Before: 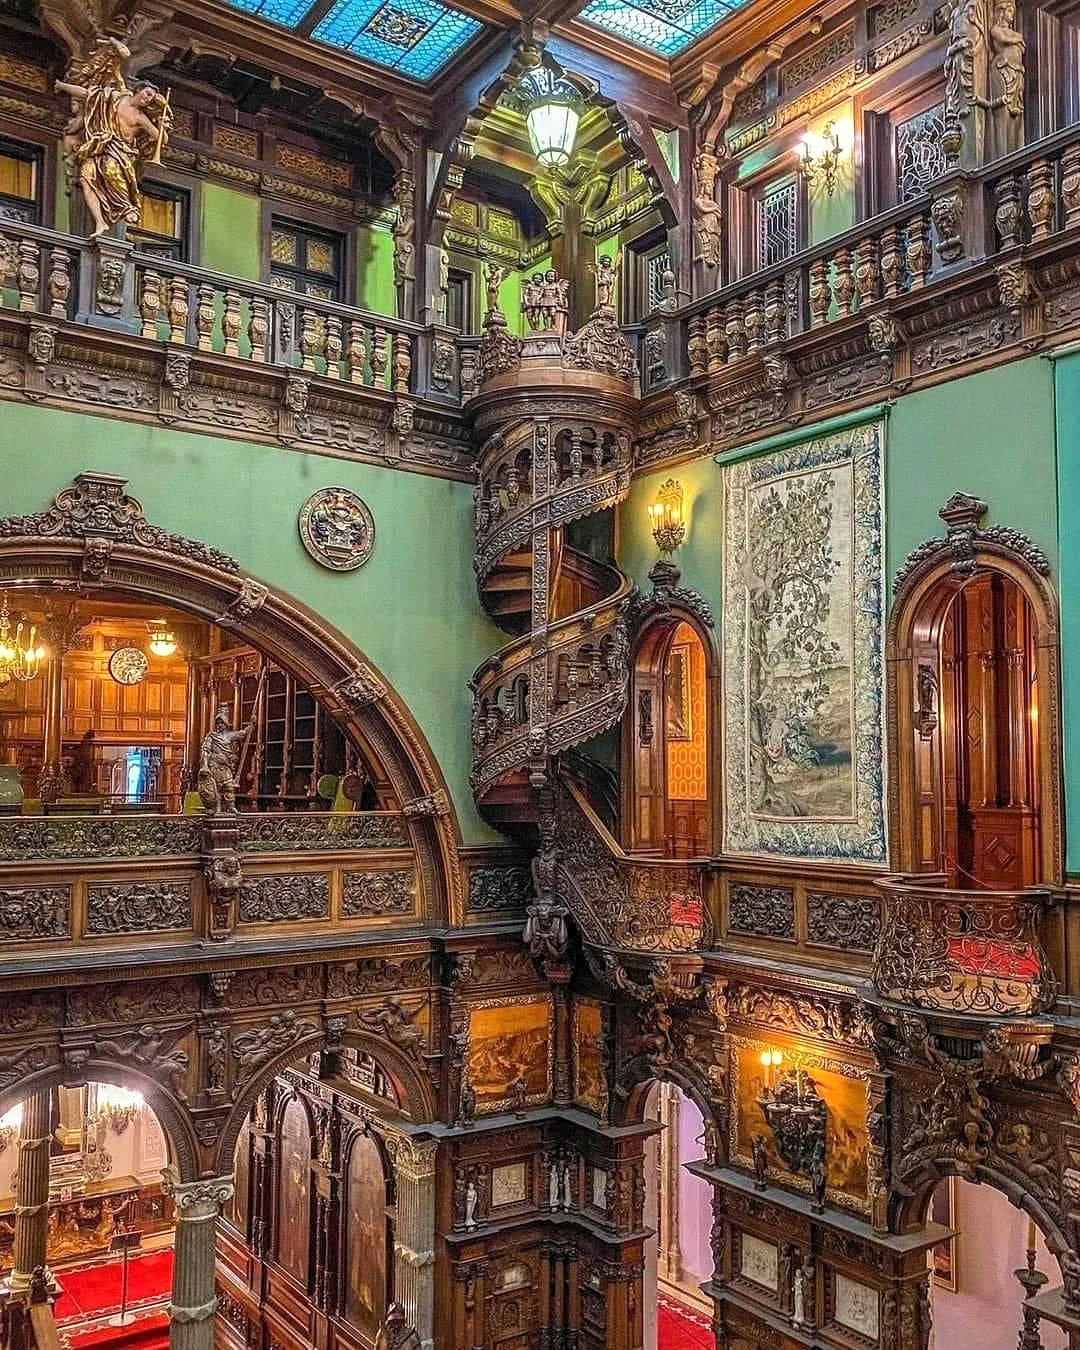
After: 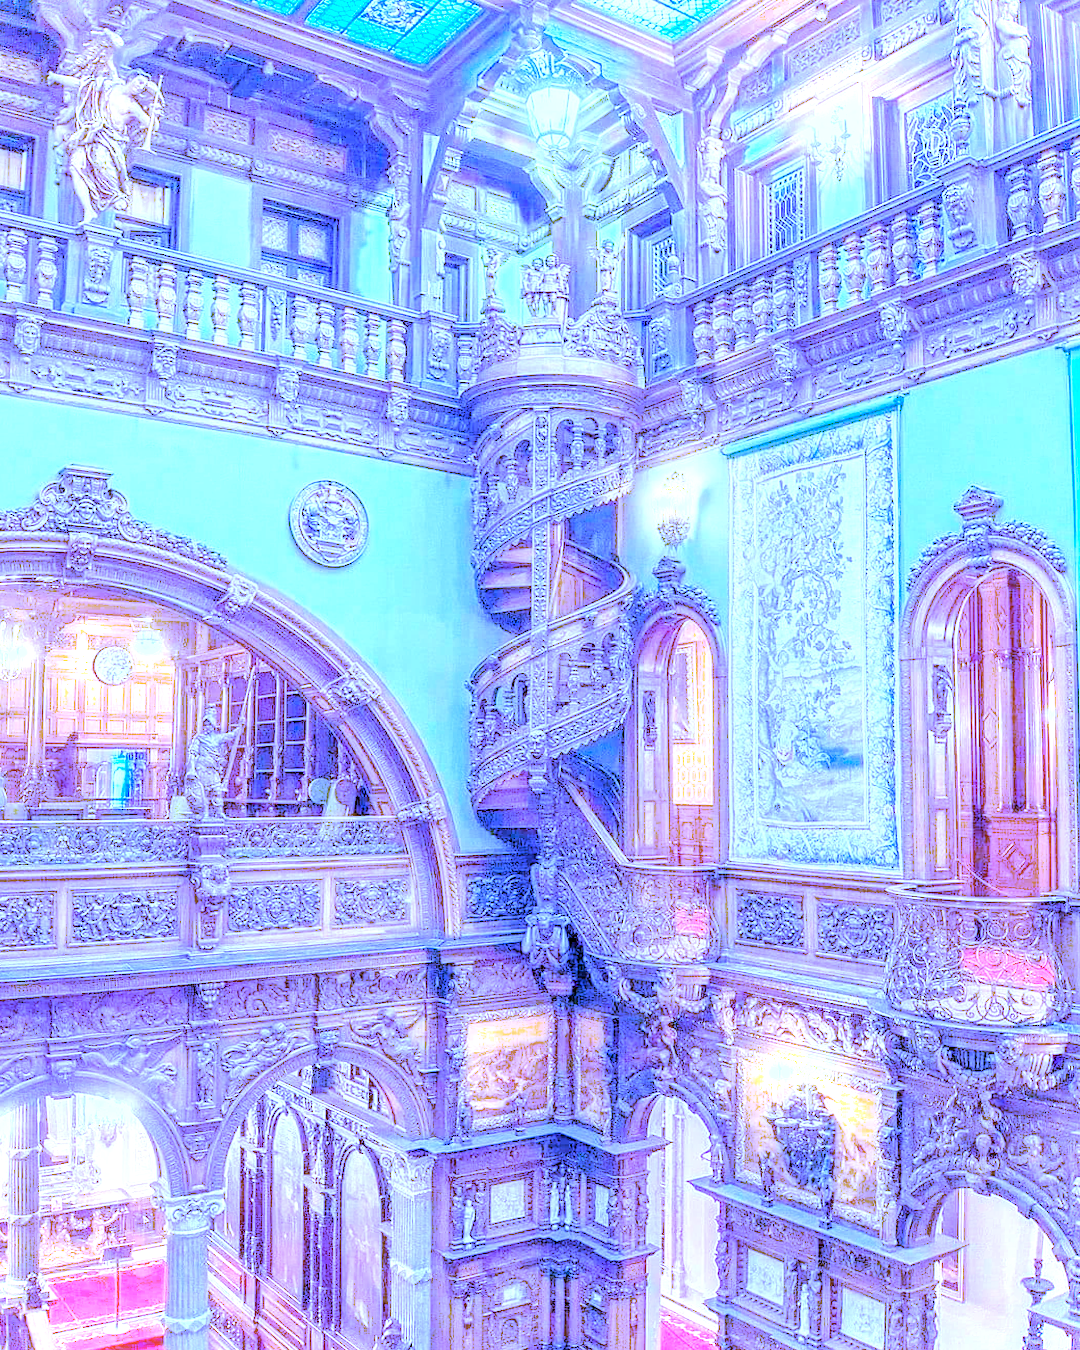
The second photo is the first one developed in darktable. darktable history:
lens correction: scale 1.04, crop 1.53, focal 34.9, aperture 8, distance 1000, camera "X-T50", lens "Sigma 18-50mm F2.8 DC DN | Contemporary 021"
exposure "scene-referred default": black level correction 0, exposure 0.7 EV, compensate exposure bias true, compensate highlight preservation false
color calibration: illuminant as shot in camera, x 0.462, y 0.419, temperature 2651.64 K
white balance: red 1.258, blue 3.096
